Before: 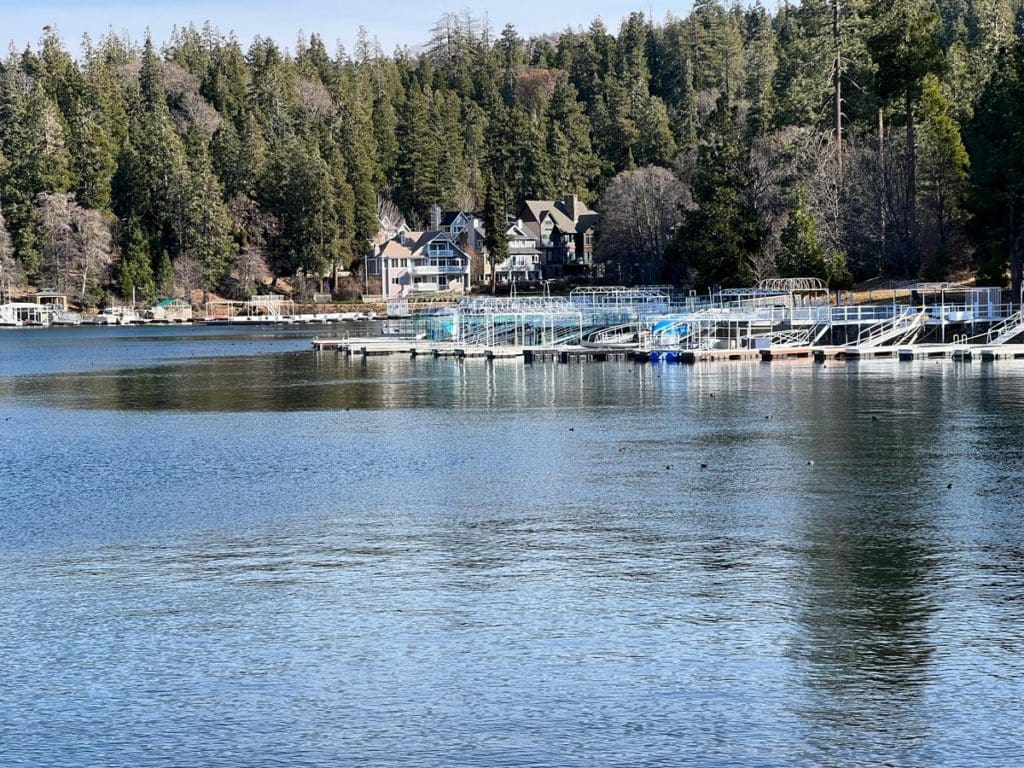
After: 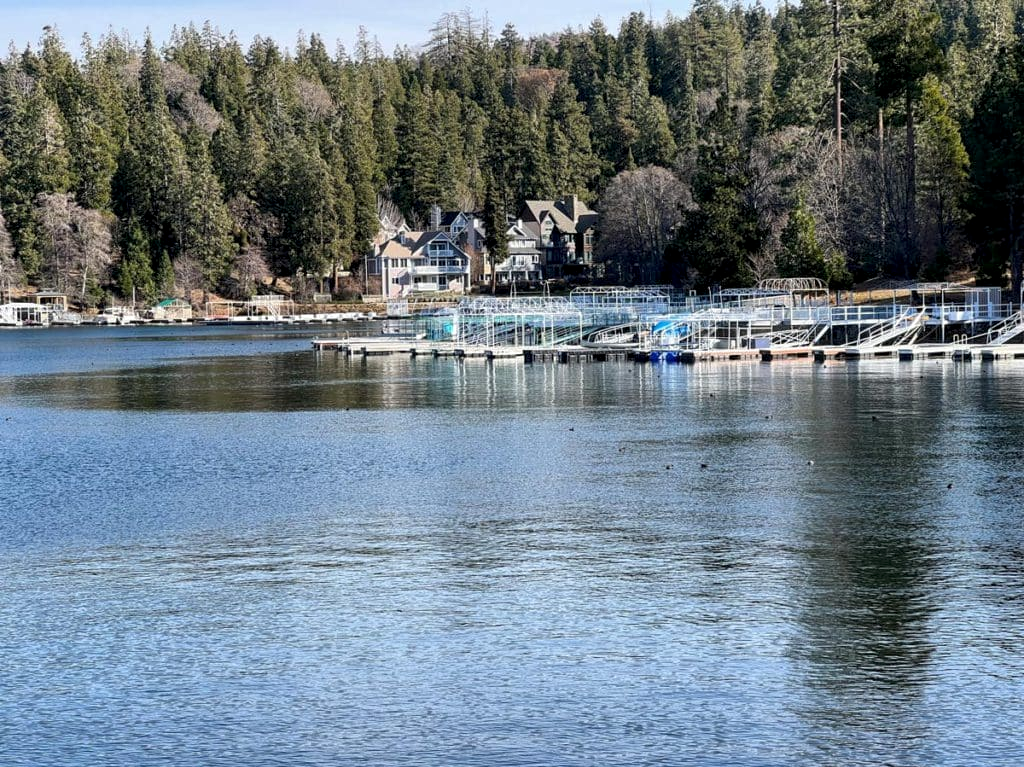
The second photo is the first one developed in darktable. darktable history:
crop: bottom 0.071%
local contrast: highlights 100%, shadows 100%, detail 131%, midtone range 0.2
